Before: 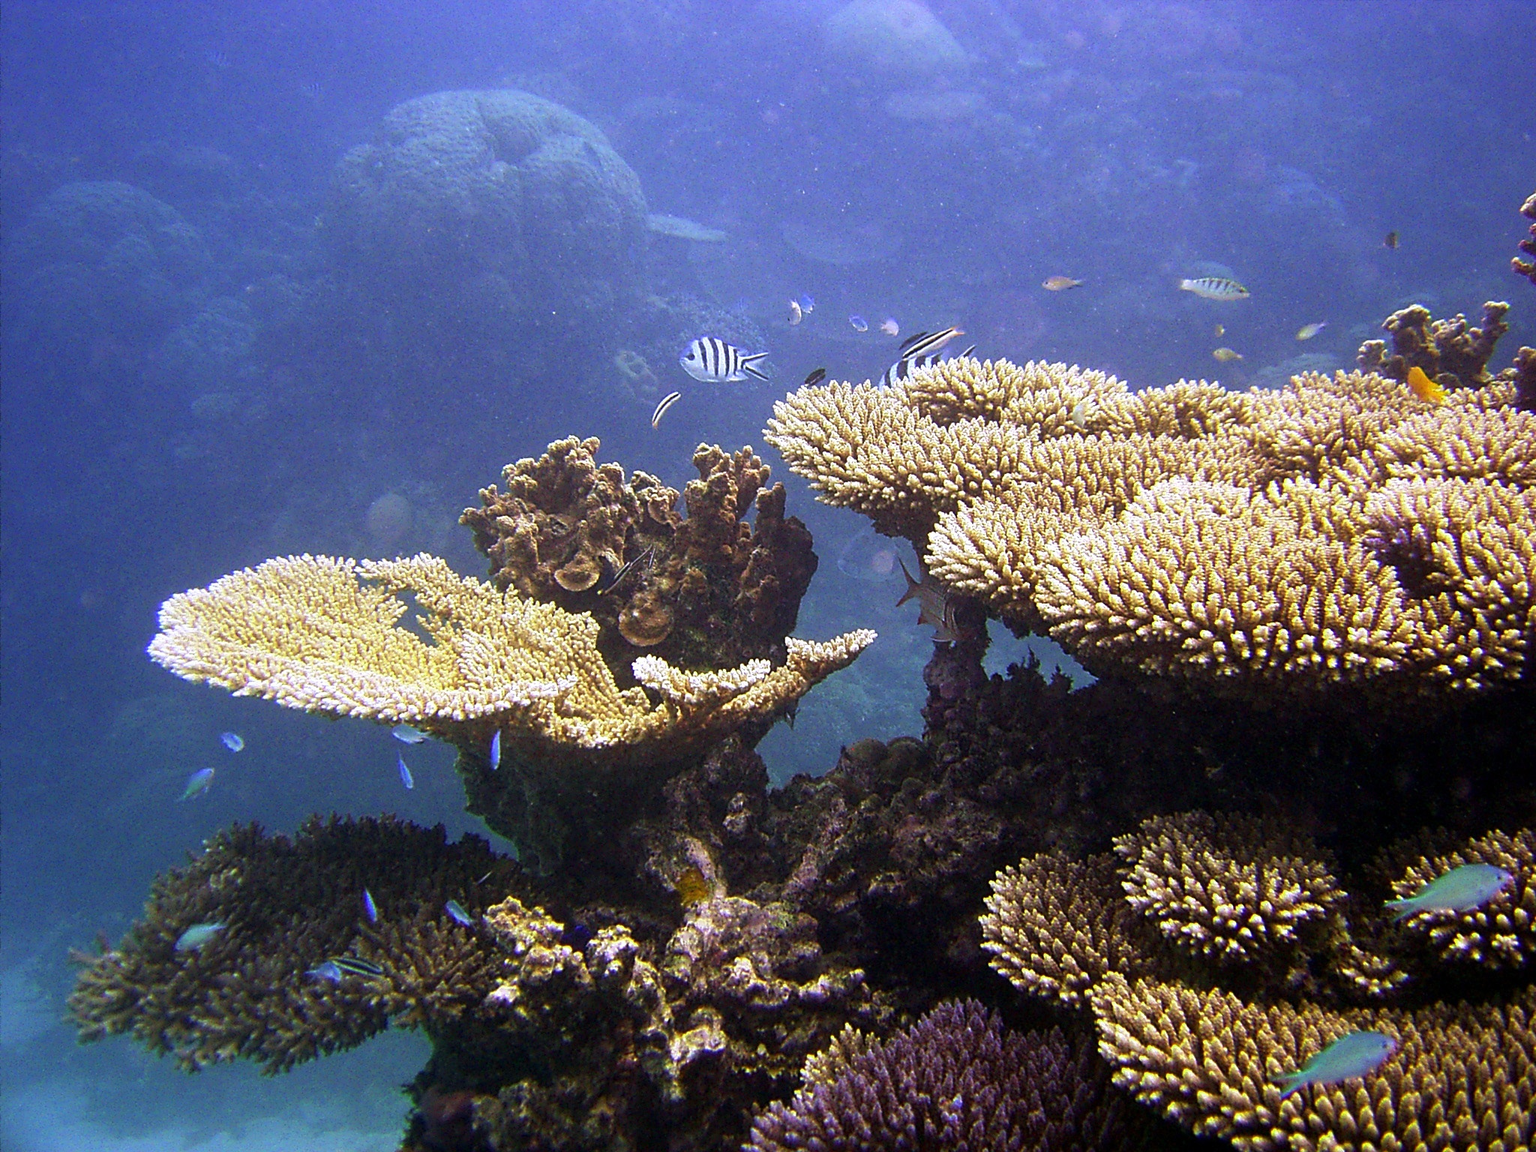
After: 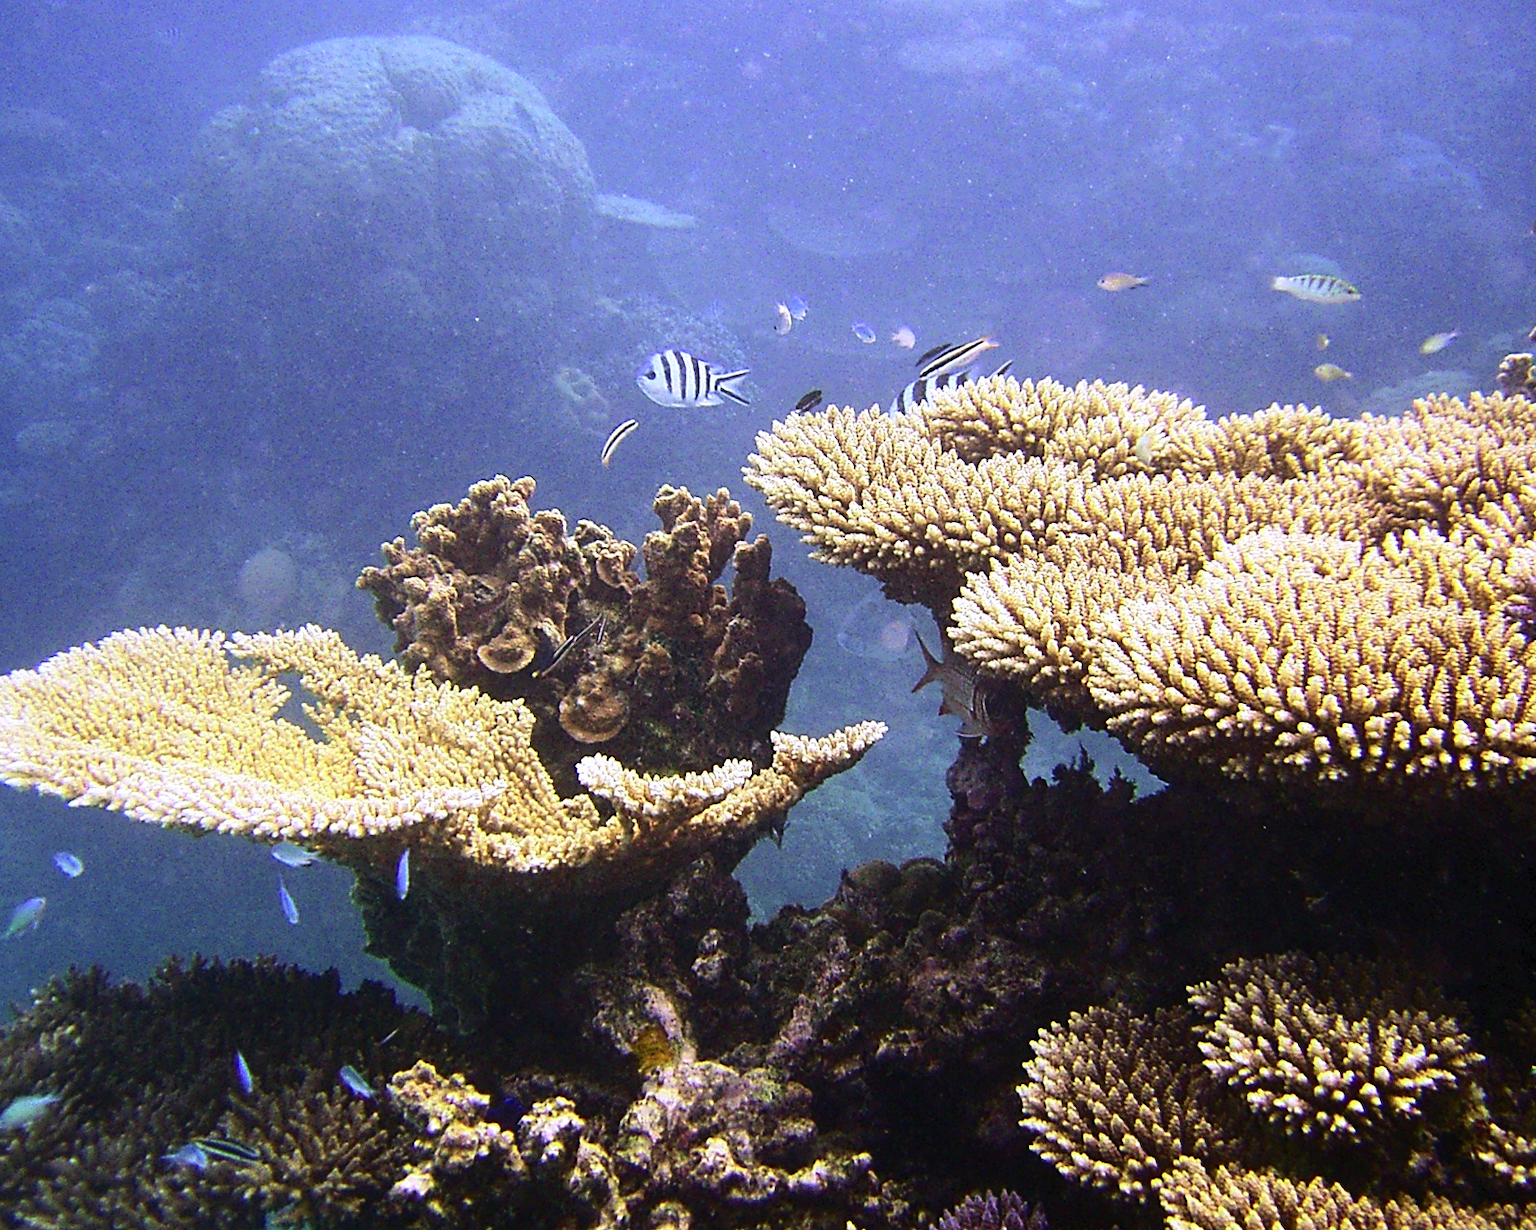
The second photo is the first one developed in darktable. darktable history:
tone curve: curves: ch0 [(0, 0) (0.003, 0.024) (0.011, 0.032) (0.025, 0.041) (0.044, 0.054) (0.069, 0.069) (0.1, 0.09) (0.136, 0.116) (0.177, 0.162) (0.224, 0.213) (0.277, 0.278) (0.335, 0.359) (0.399, 0.447) (0.468, 0.543) (0.543, 0.621) (0.623, 0.717) (0.709, 0.807) (0.801, 0.876) (0.898, 0.934) (1, 1)], color space Lab, independent channels, preserve colors none
crop: left 11.663%, top 5.369%, right 9.591%, bottom 10.531%
